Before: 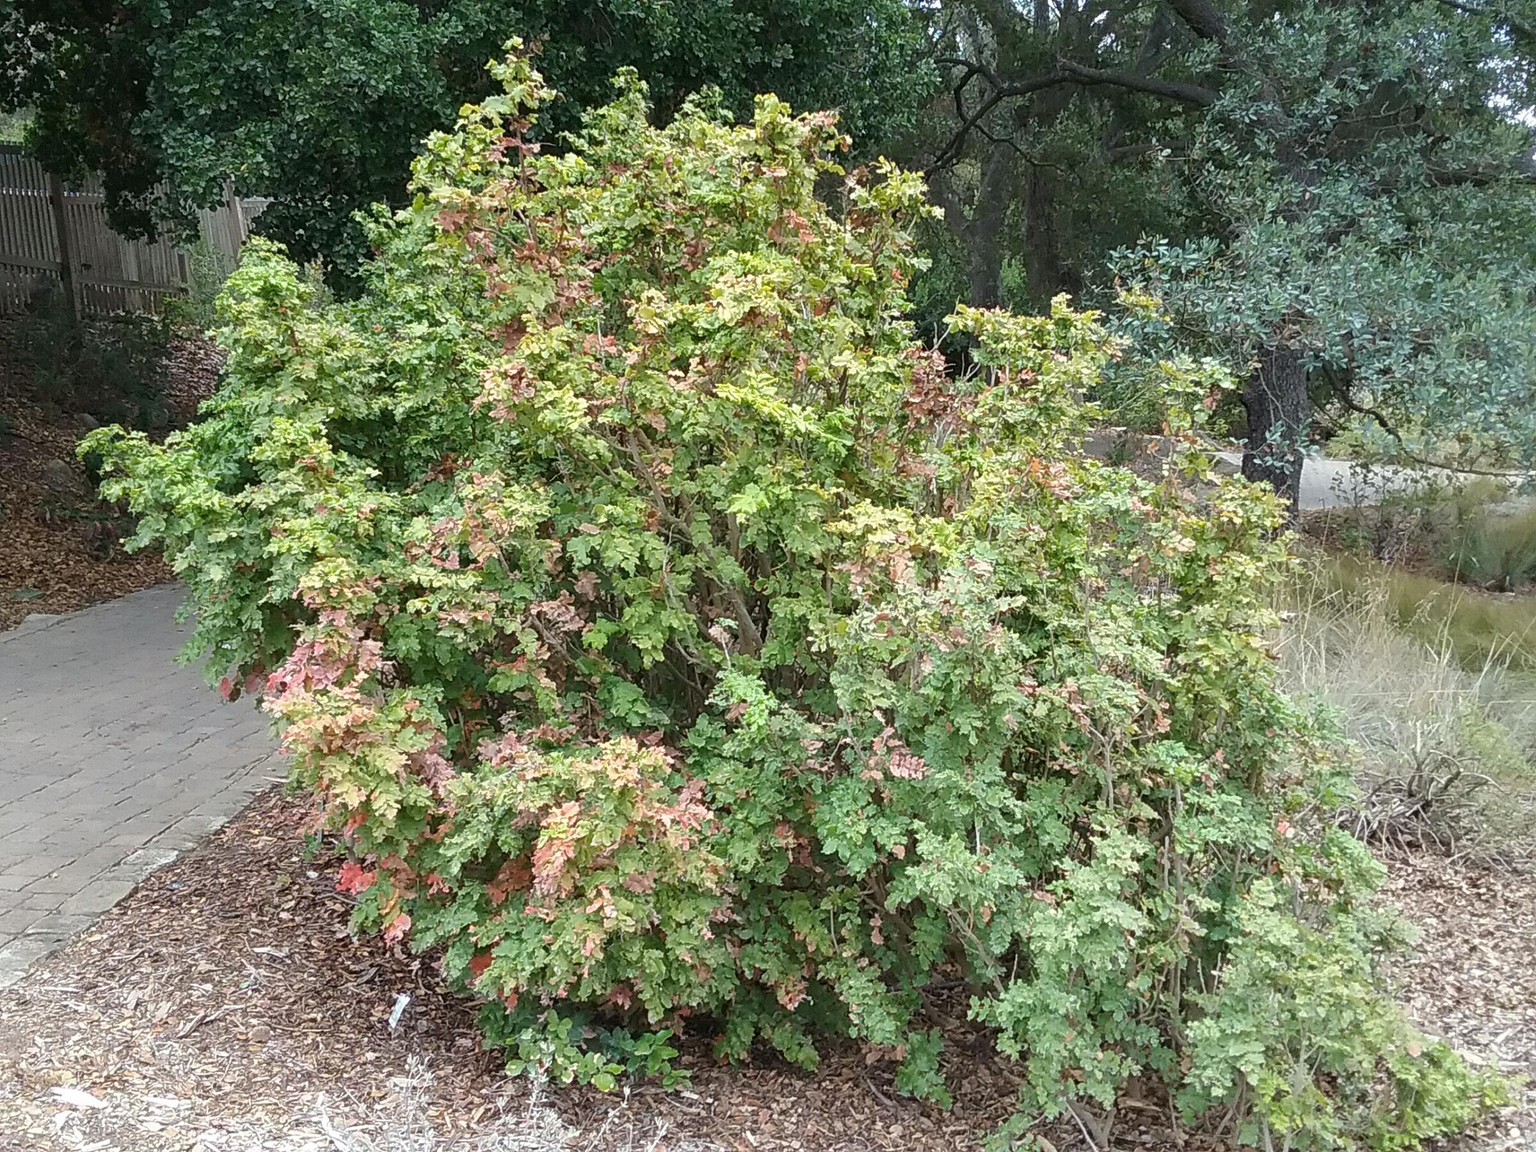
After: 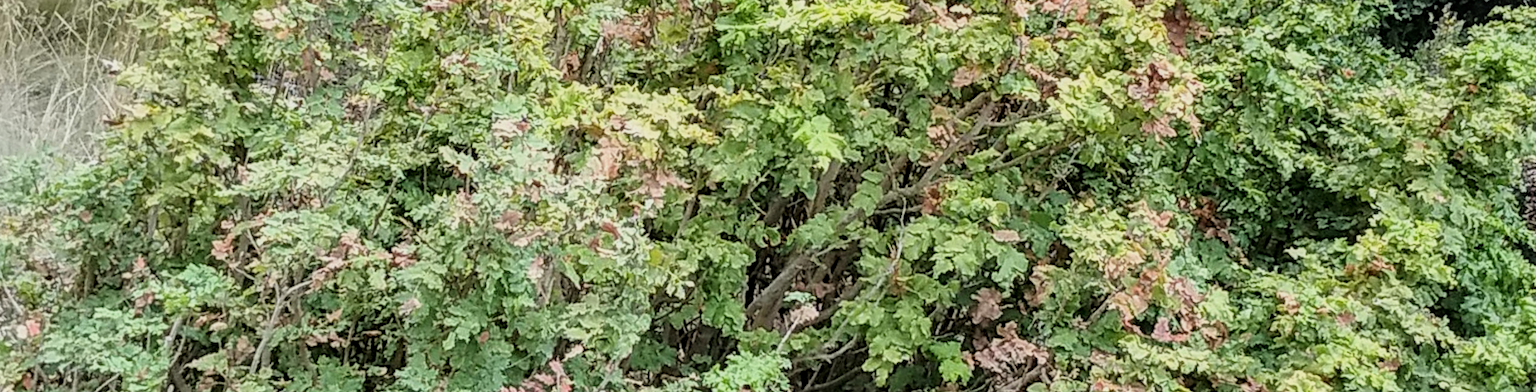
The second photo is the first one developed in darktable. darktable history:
rotate and perspective: rotation -1.77°, lens shift (horizontal) 0.004, automatic cropping off
crop and rotate: angle 16.12°, top 30.835%, bottom 35.653%
rgb levels: preserve colors max RGB
filmic rgb: threshold 3 EV, hardness 4.17, latitude 50%, contrast 1.1, preserve chrominance max RGB, color science v6 (2022), contrast in shadows safe, contrast in highlights safe, enable highlight reconstruction true
local contrast: on, module defaults
